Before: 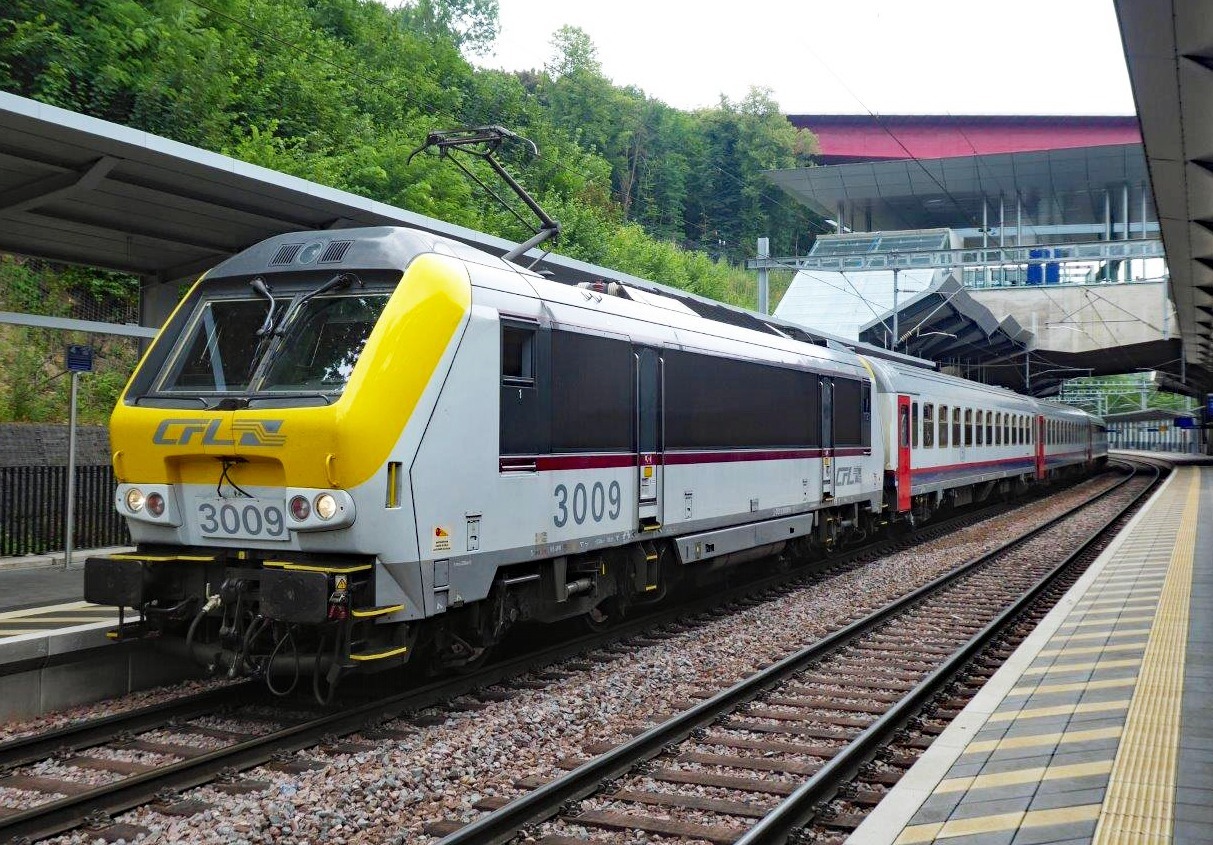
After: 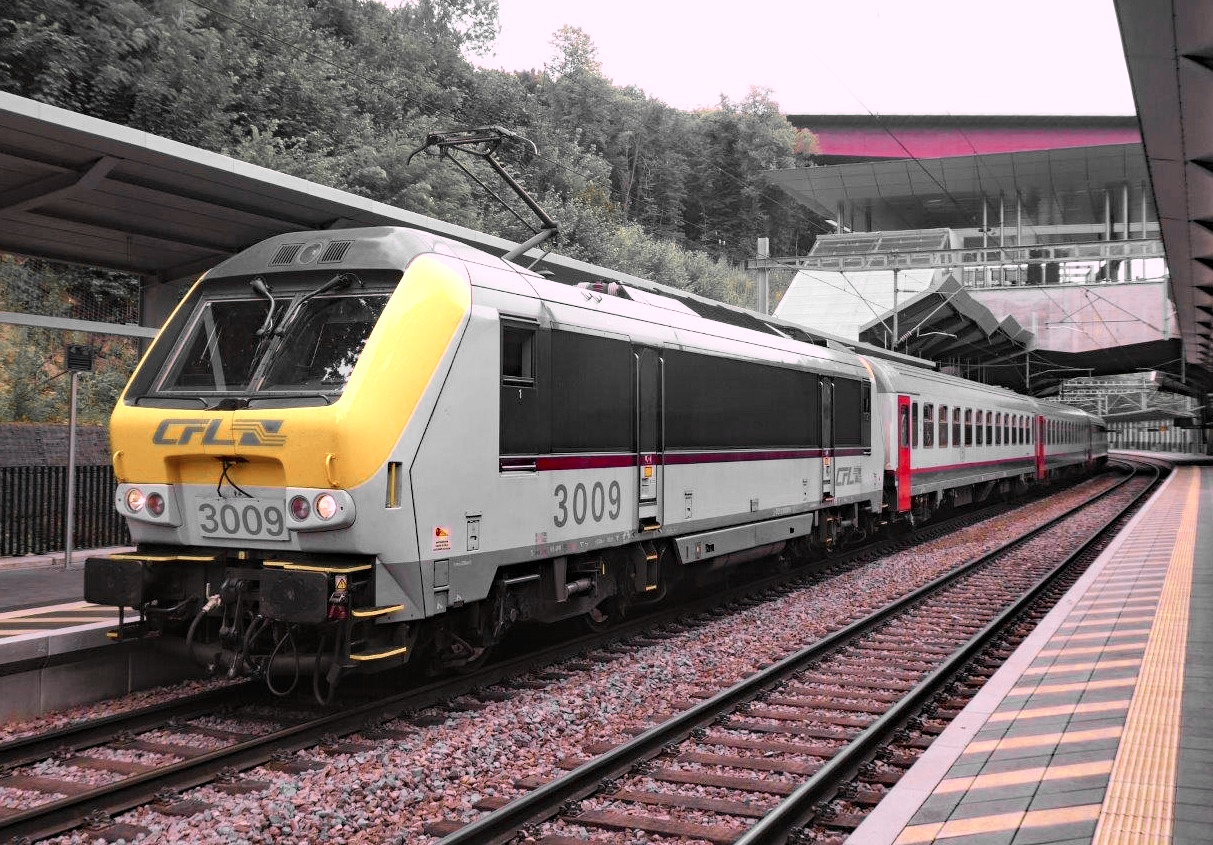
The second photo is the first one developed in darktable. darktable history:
white balance: red 1.188, blue 1.11
rotate and perspective: automatic cropping original format, crop left 0, crop top 0
color zones: curves: ch0 [(0, 0.447) (0.184, 0.543) (0.323, 0.476) (0.429, 0.445) (0.571, 0.443) (0.714, 0.451) (0.857, 0.452) (1, 0.447)]; ch1 [(0, 0.464) (0.176, 0.46) (0.287, 0.177) (0.429, 0.002) (0.571, 0) (0.714, 0) (0.857, 0) (1, 0.464)], mix 20%
